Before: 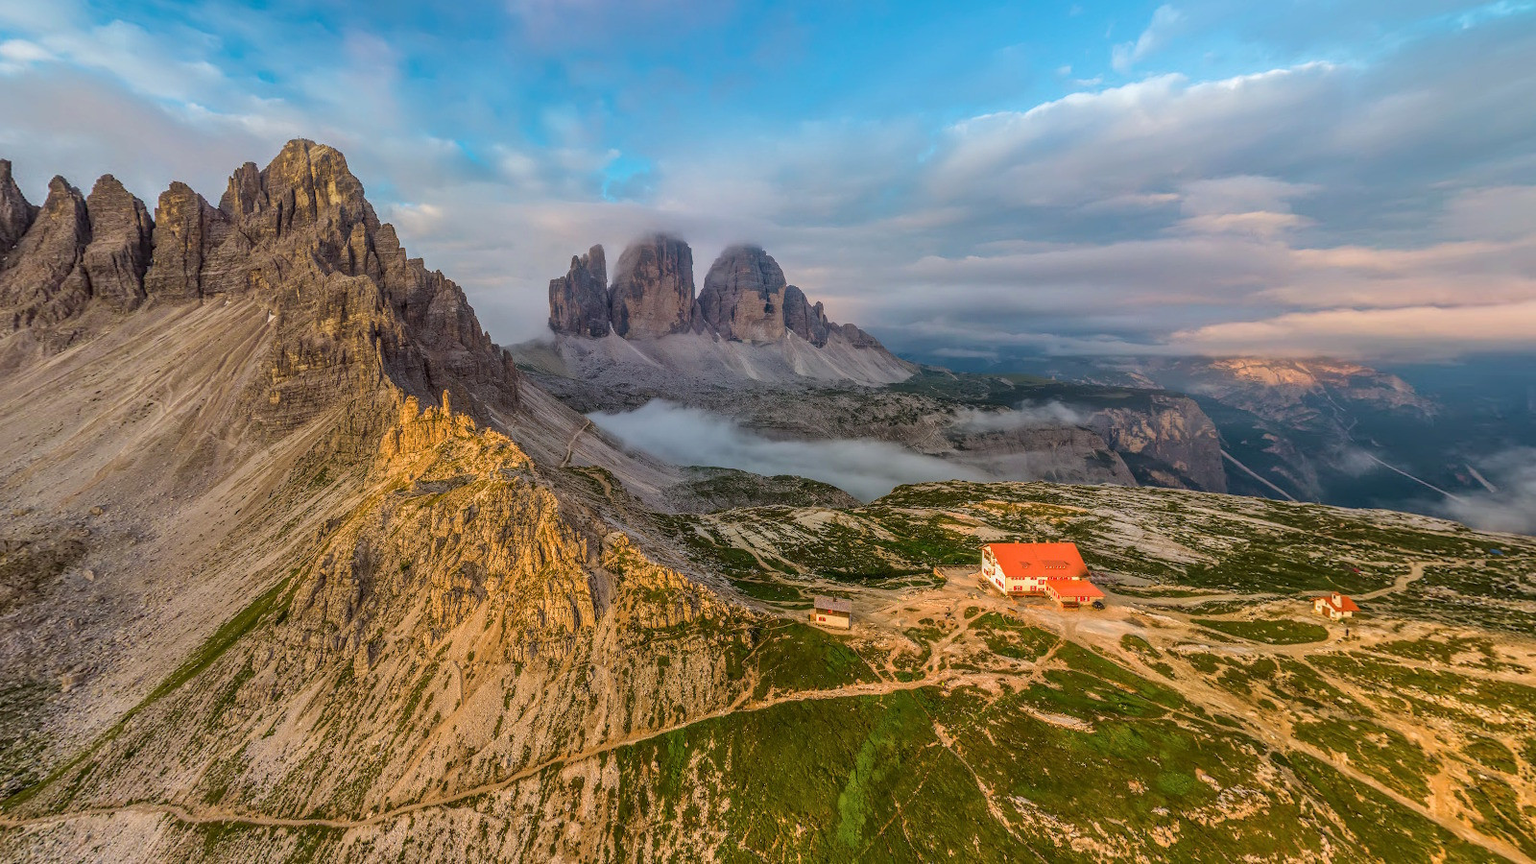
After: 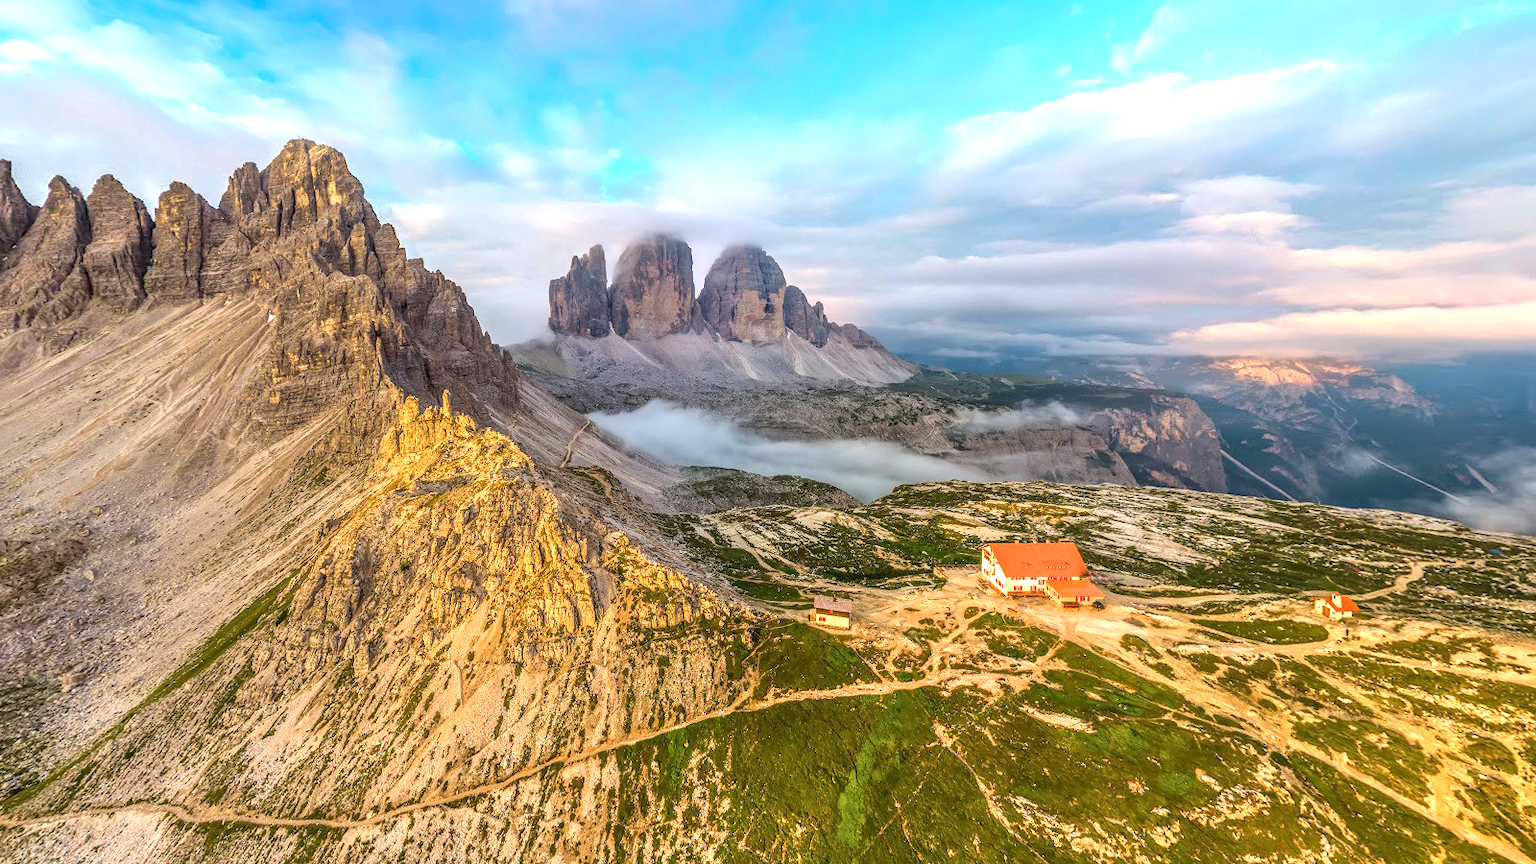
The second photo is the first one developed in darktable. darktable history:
tone equalizer: -8 EV -1.06 EV, -7 EV -1.04 EV, -6 EV -0.846 EV, -5 EV -0.556 EV, -3 EV 0.567 EV, -2 EV 0.85 EV, -1 EV 0.994 EV, +0 EV 1.07 EV, smoothing diameter 24.98%, edges refinement/feathering 8.59, preserve details guided filter
